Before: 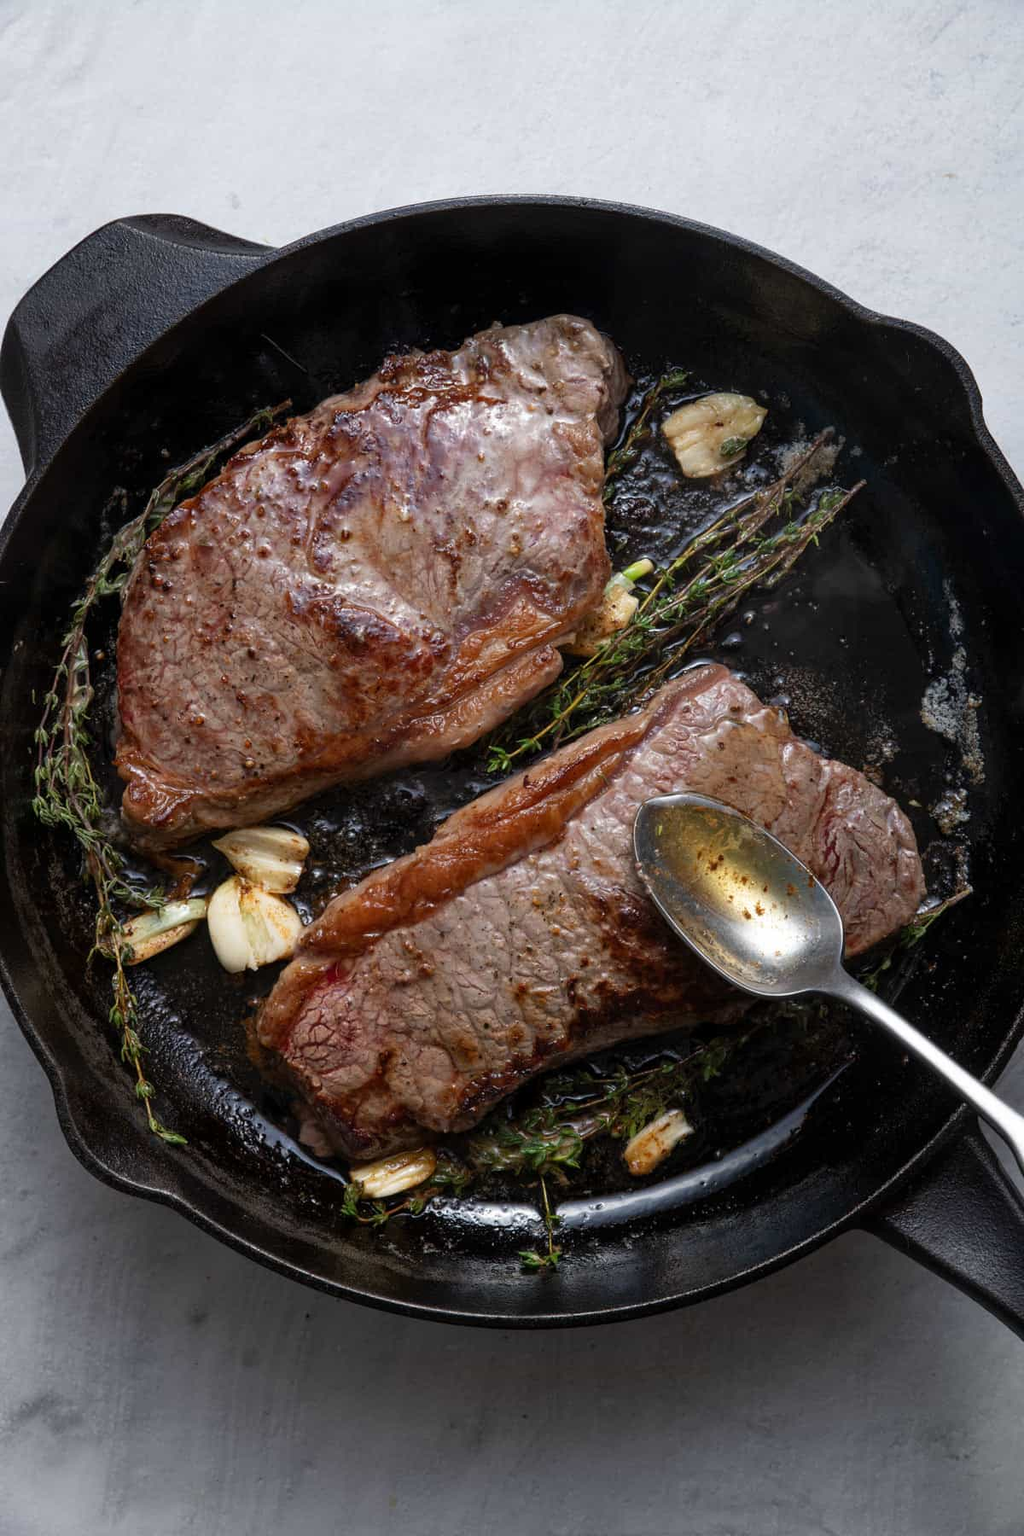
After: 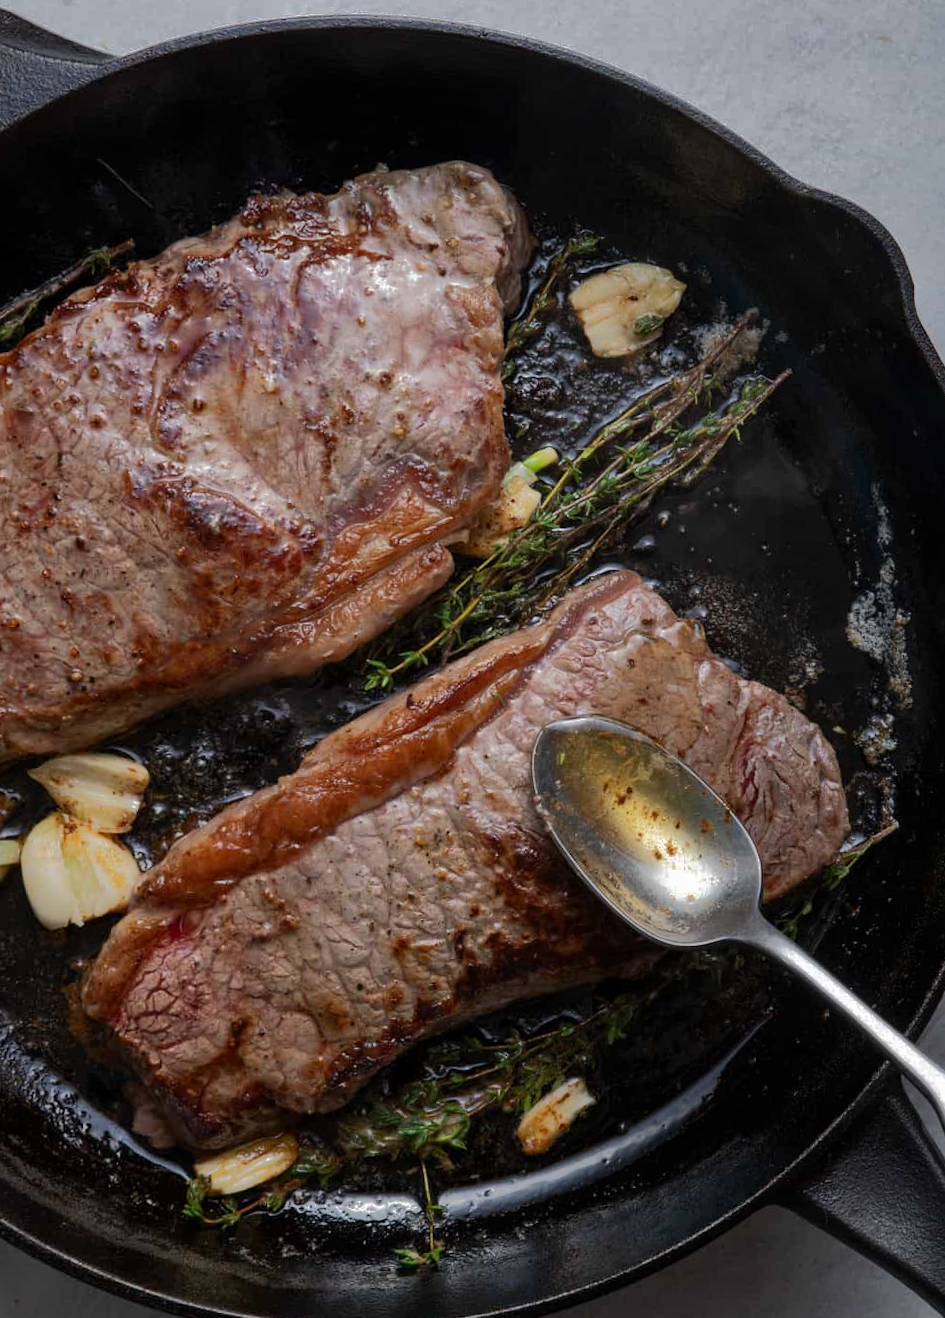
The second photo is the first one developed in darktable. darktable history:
crop and rotate: left 20.74%, top 7.912%, right 0.375%, bottom 13.378%
rotate and perspective: rotation 0.679°, lens shift (horizontal) 0.136, crop left 0.009, crop right 0.991, crop top 0.078, crop bottom 0.95
shadows and highlights: shadows -19.91, highlights -73.15
